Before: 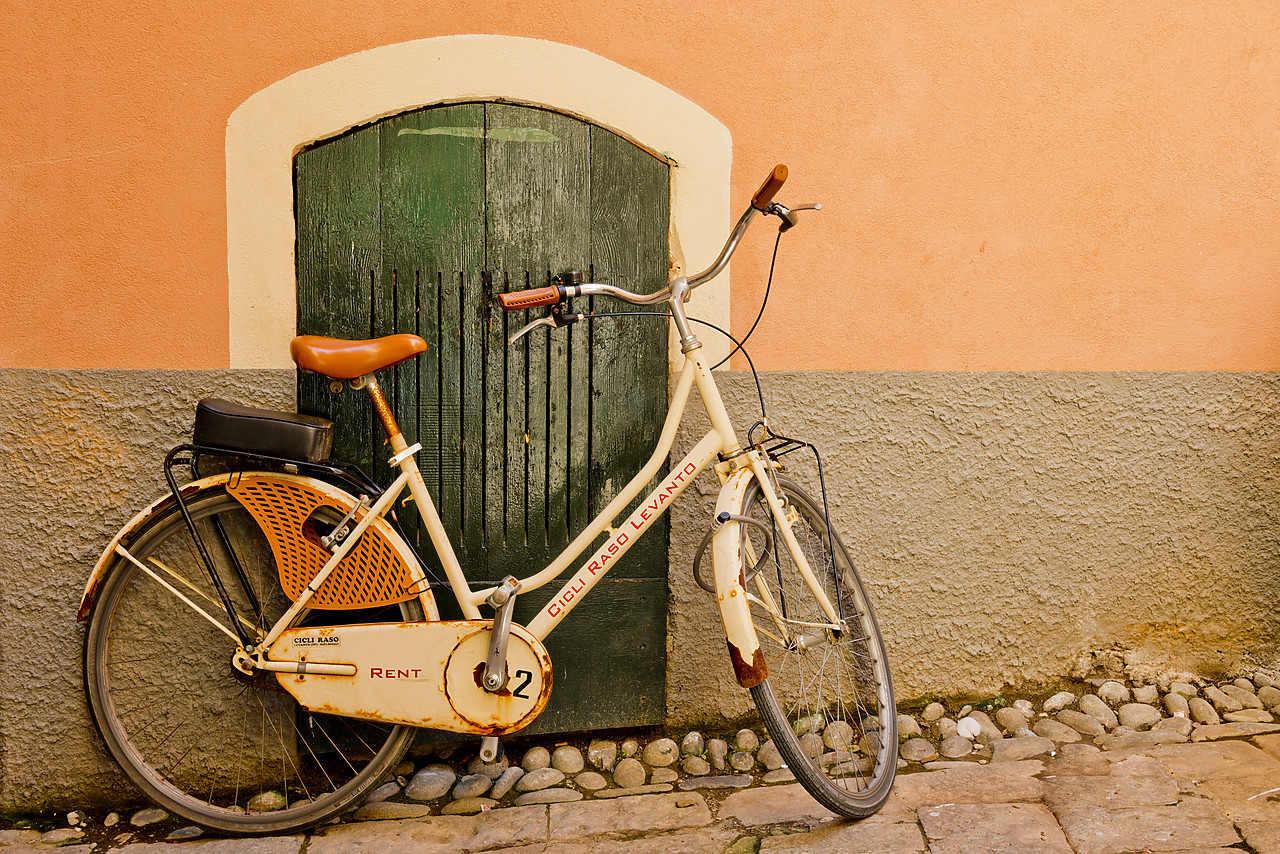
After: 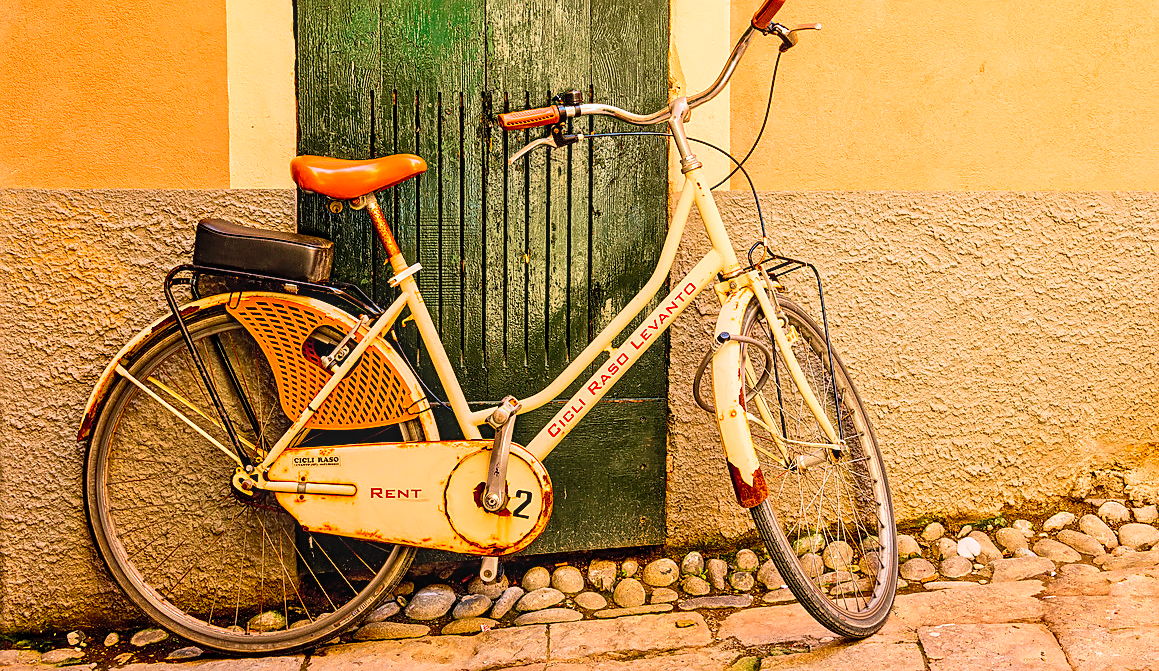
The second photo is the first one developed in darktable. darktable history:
local contrast: on, module defaults
contrast brightness saturation: contrast 0.236, brightness 0.269, saturation 0.393
crop: top 21.121%, right 9.444%, bottom 0.271%
velvia: on, module defaults
sharpen: on, module defaults
